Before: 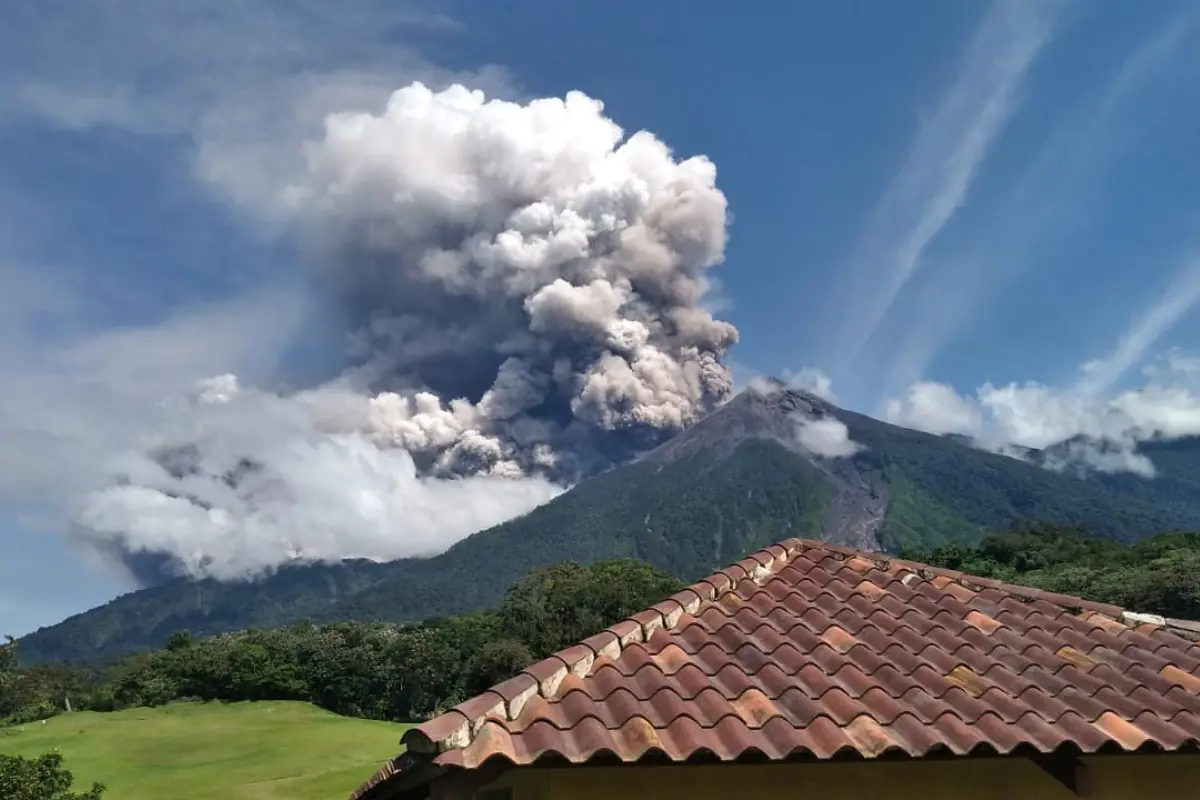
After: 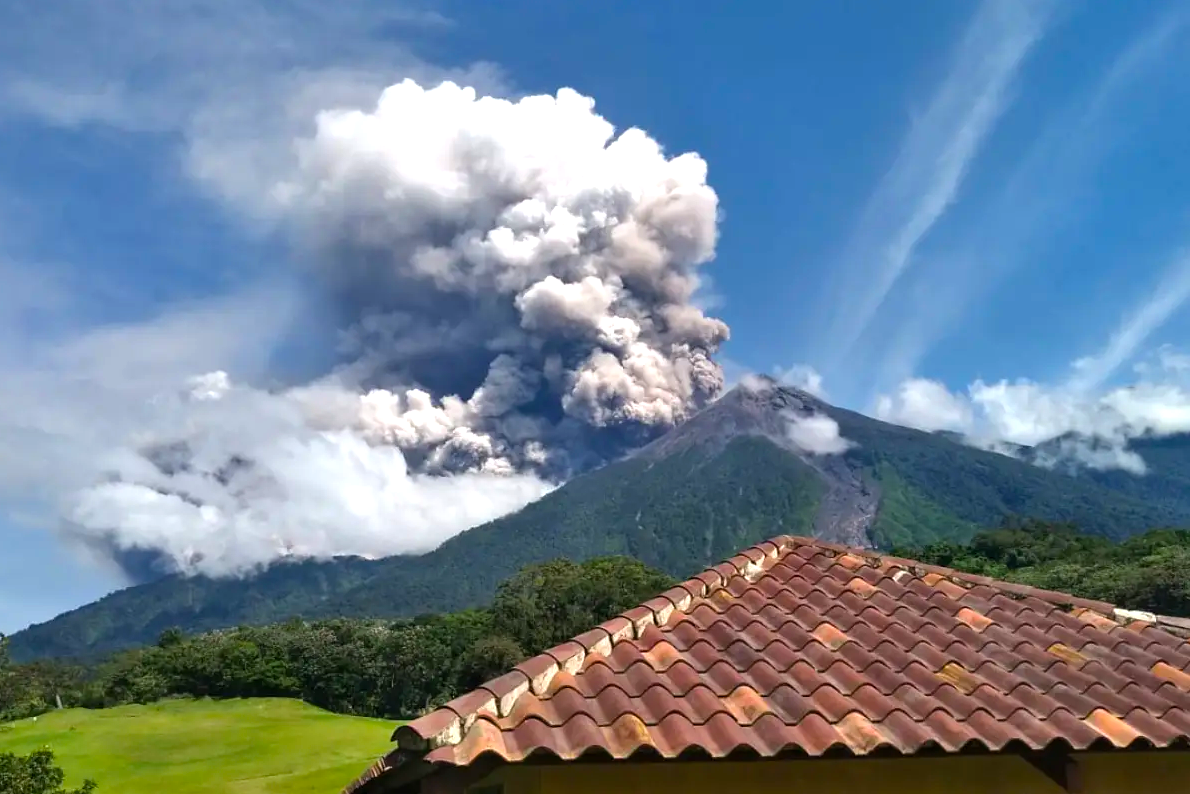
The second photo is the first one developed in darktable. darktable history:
color balance rgb: perceptual saturation grading › global saturation 30.831%, perceptual brilliance grading › global brilliance 12.53%
crop and rotate: left 0.797%, top 0.386%, bottom 0.245%
